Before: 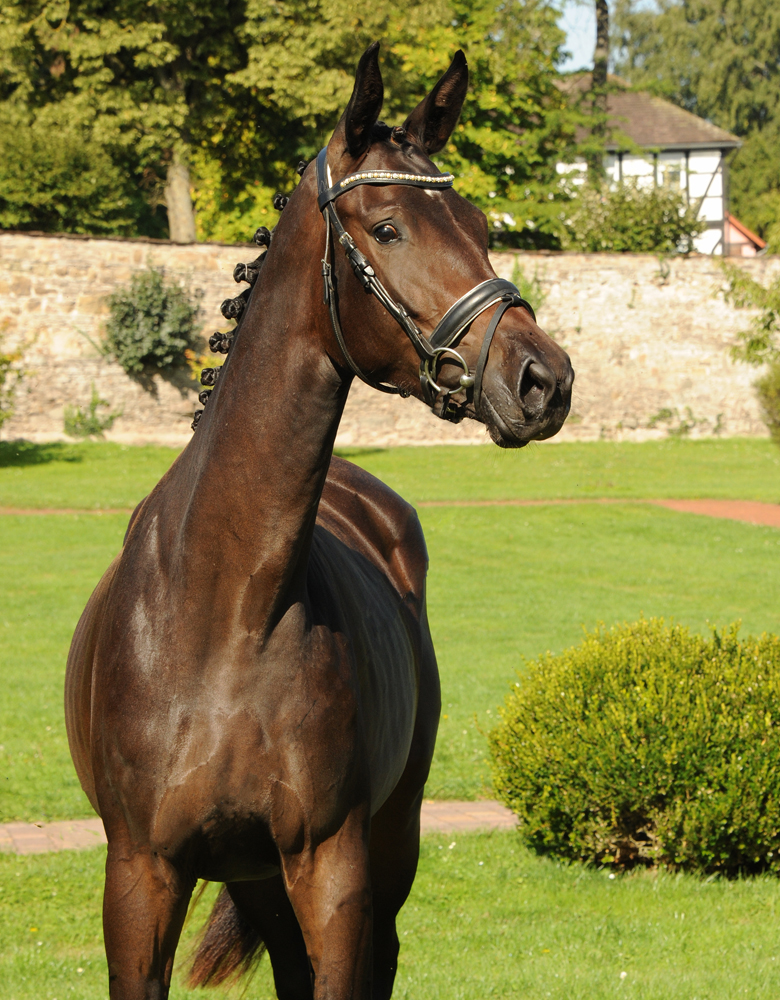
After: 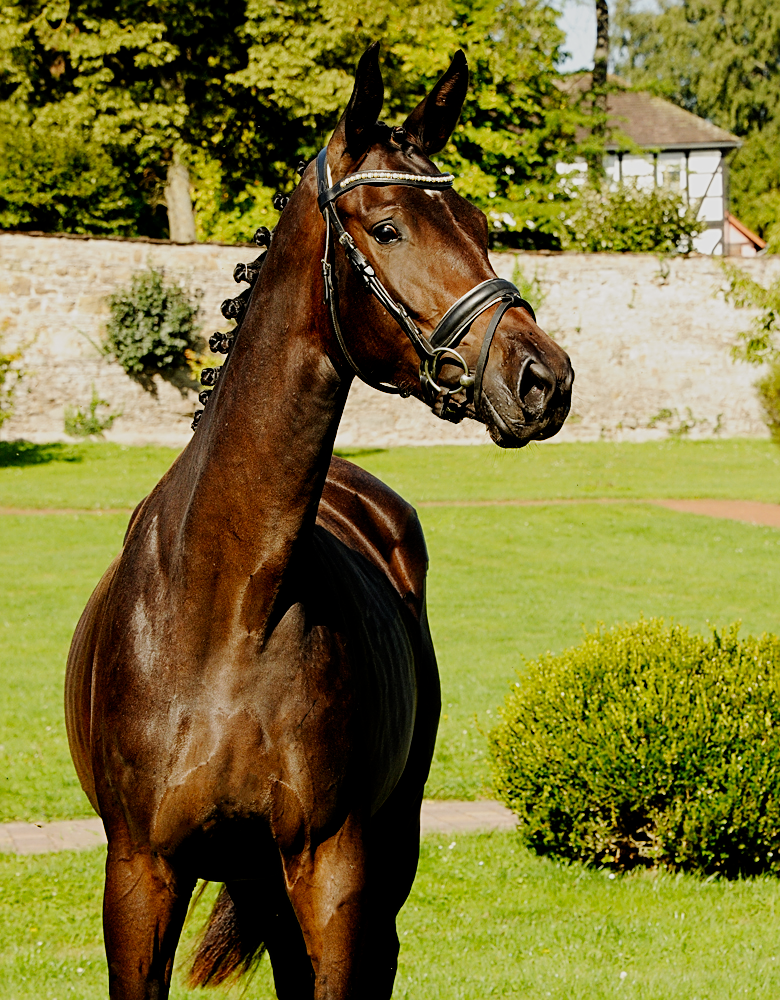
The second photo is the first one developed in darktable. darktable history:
sharpen: on, module defaults
filmic rgb: black relative exposure -7.5 EV, white relative exposure 5 EV, hardness 3.34, contrast 1.297, preserve chrominance no, color science v4 (2020), contrast in shadows soft
